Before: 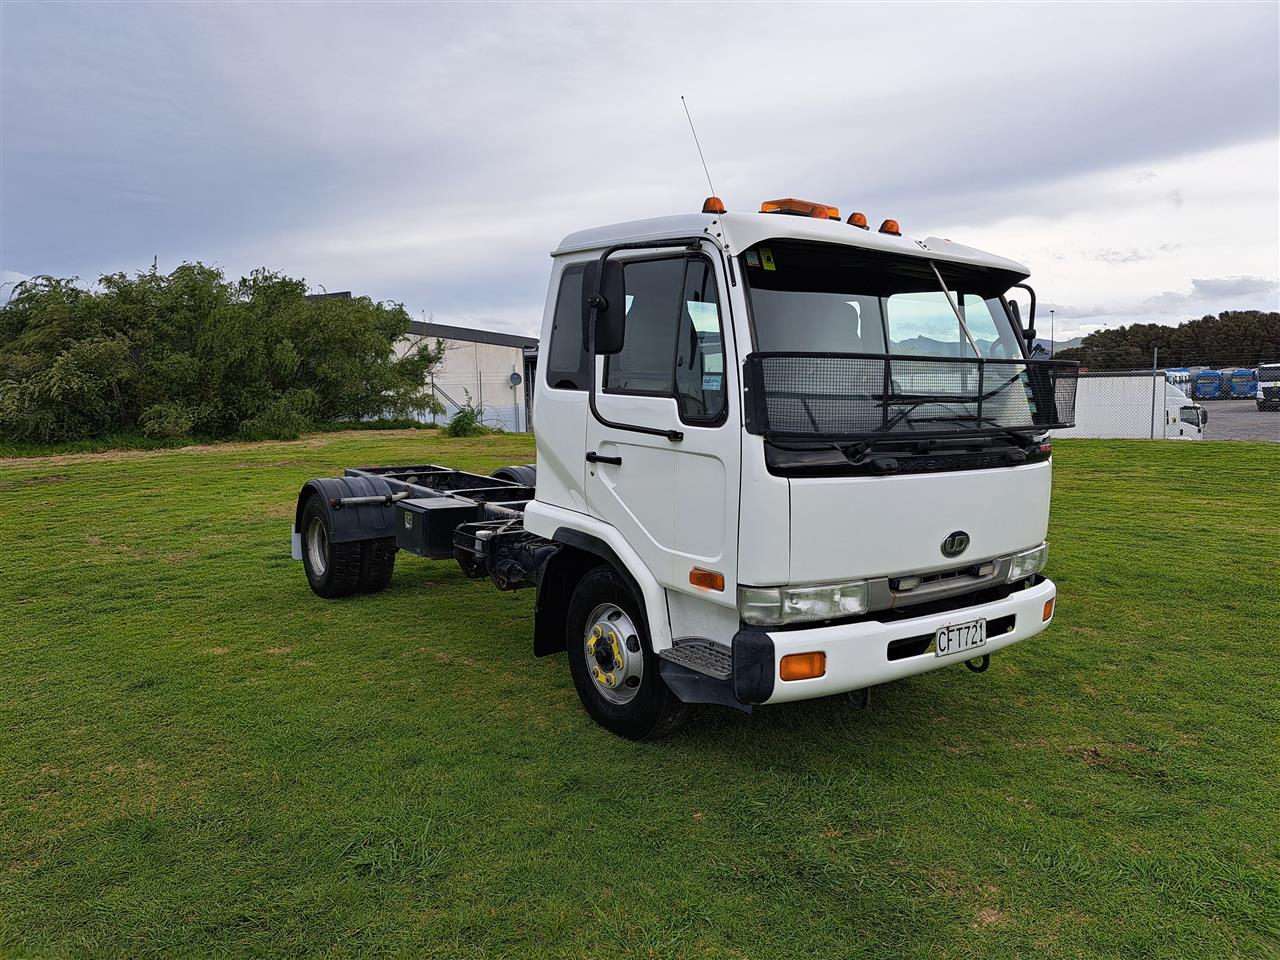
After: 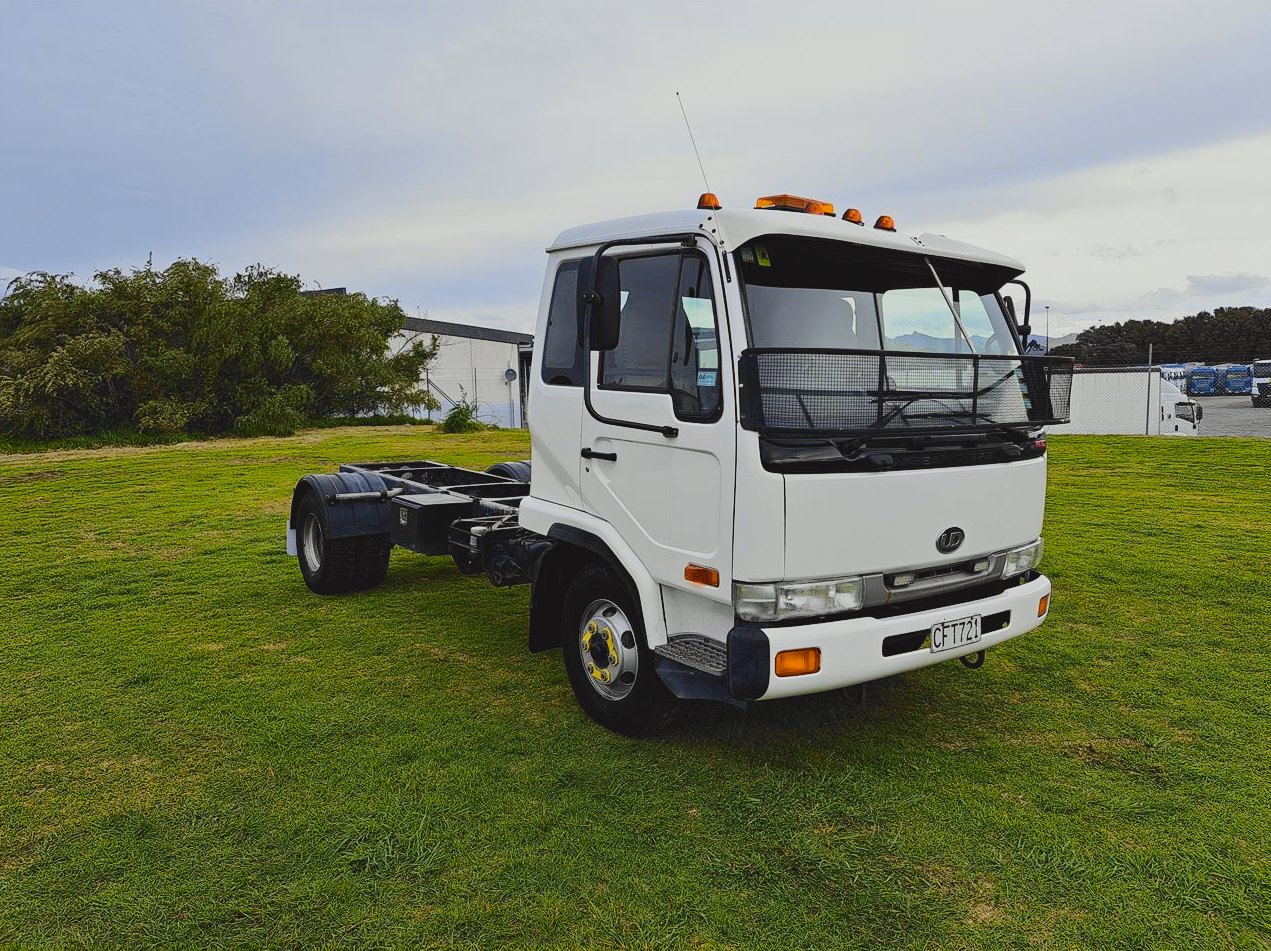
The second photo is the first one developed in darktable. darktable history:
filmic rgb: black relative exposure -16 EV, threshold -0.33 EV, transition 3.19 EV, structure ↔ texture 100%, target black luminance 0%, hardness 7.57, latitude 72.96%, contrast 0.908, highlights saturation mix 10%, shadows ↔ highlights balance -0.38%, add noise in highlights 0, preserve chrominance no, color science v4 (2020), iterations of high-quality reconstruction 10, enable highlight reconstruction true
crop: left 0.434%, top 0.485%, right 0.244%, bottom 0.386%
exposure: black level correction -0.014, exposure -0.193 EV, compensate highlight preservation false
color correction: highlights a* -2.68, highlights b* 2.57
tone curve: curves: ch0 [(0.017, 0) (0.107, 0.071) (0.295, 0.264) (0.447, 0.507) (0.54, 0.618) (0.733, 0.791) (0.879, 0.898) (1, 0.97)]; ch1 [(0, 0) (0.393, 0.415) (0.447, 0.448) (0.485, 0.497) (0.523, 0.515) (0.544, 0.55) (0.59, 0.609) (0.686, 0.686) (1, 1)]; ch2 [(0, 0) (0.369, 0.388) (0.449, 0.431) (0.499, 0.5) (0.521, 0.505) (0.53, 0.538) (0.579, 0.601) (0.669, 0.733) (1, 1)], color space Lab, independent channels, preserve colors none
